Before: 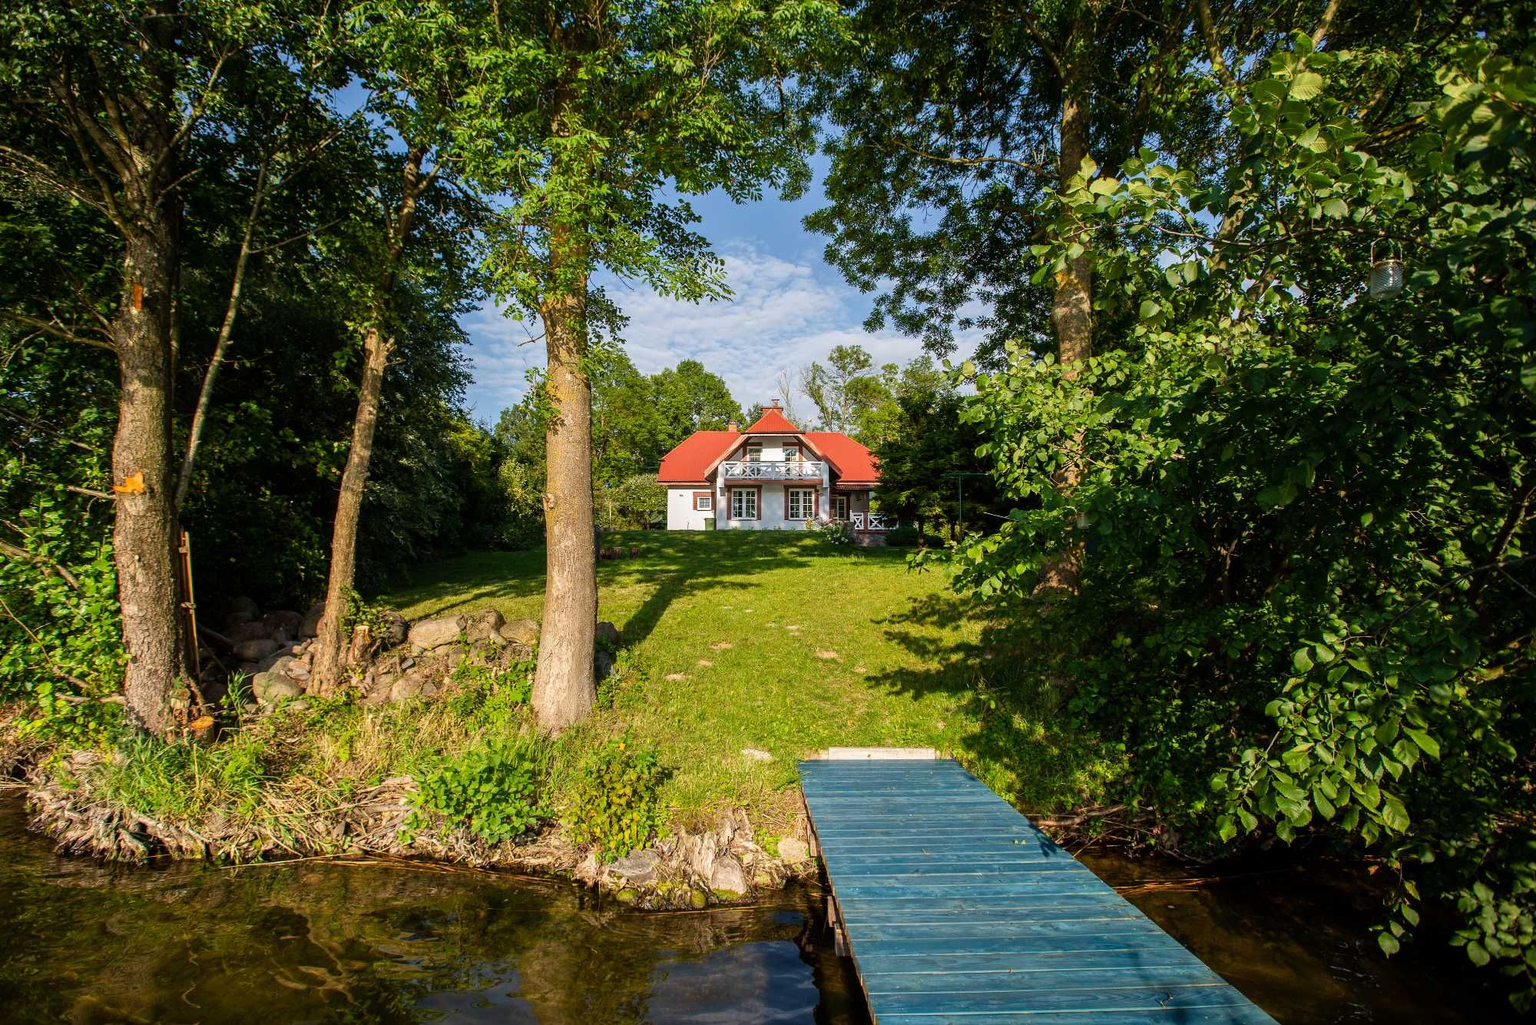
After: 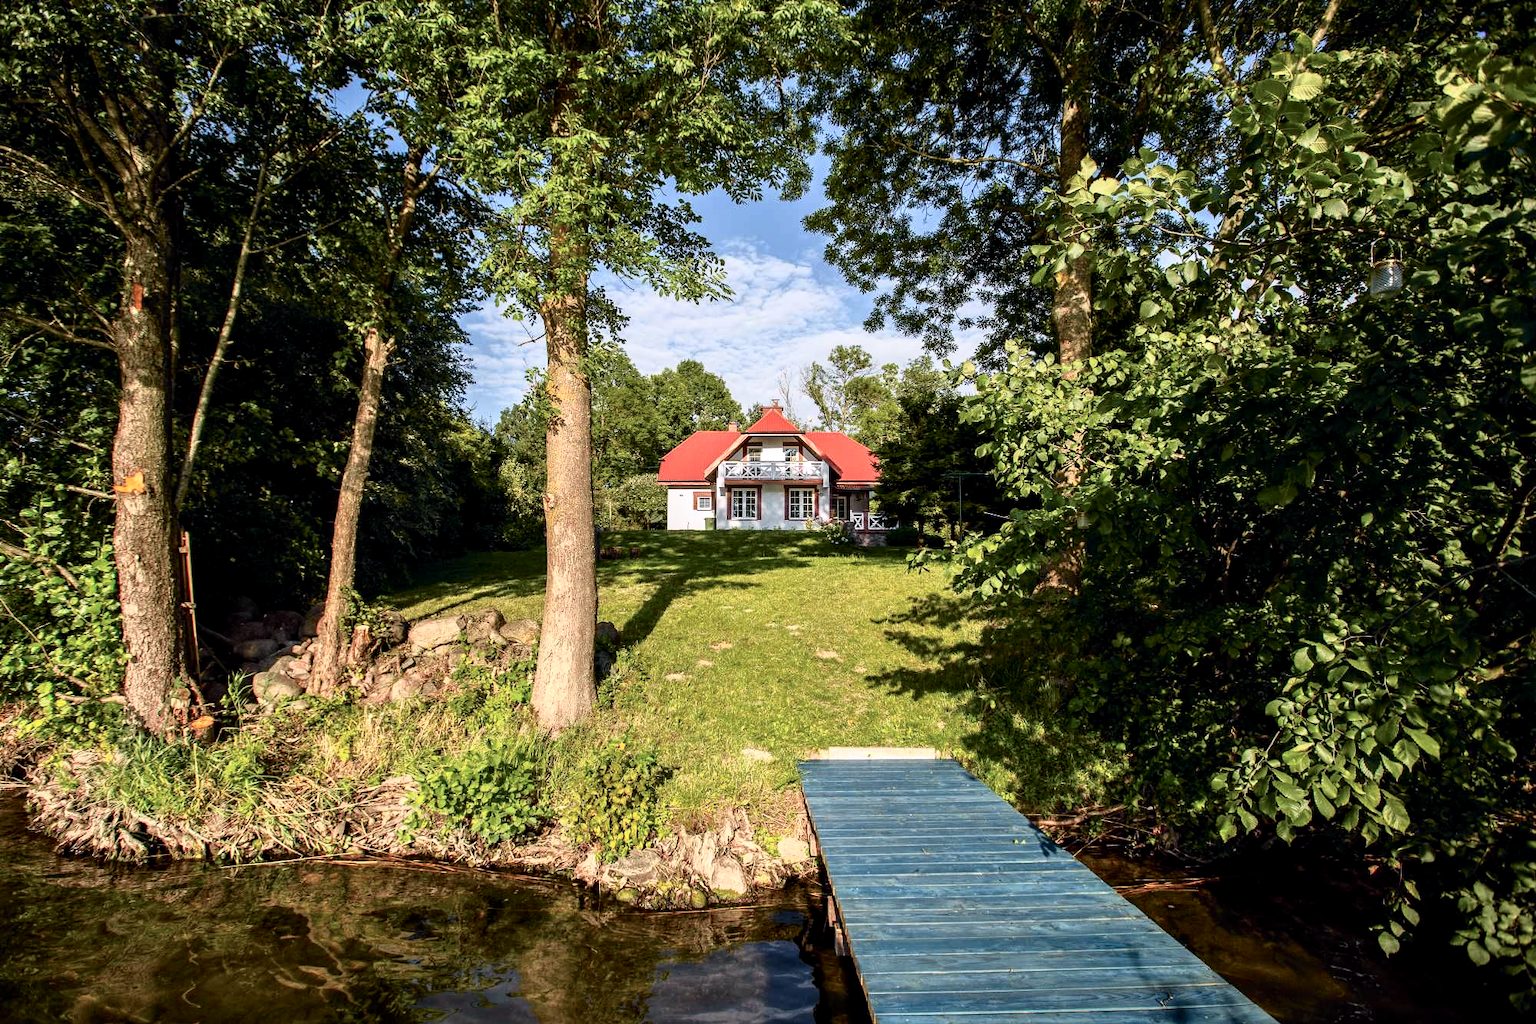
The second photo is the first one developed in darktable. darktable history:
contrast equalizer: octaves 7, y [[0.509, 0.517, 0.523, 0.523, 0.517, 0.509], [0.5 ×6], [0.5 ×6], [0 ×6], [0 ×6]]
local contrast: highlights 103%, shadows 99%, detail 119%, midtone range 0.2
tone curve: curves: ch0 [(0, 0) (0.105, 0.08) (0.195, 0.18) (0.283, 0.288) (0.384, 0.419) (0.485, 0.531) (0.638, 0.69) (0.795, 0.879) (1, 0.977)]; ch1 [(0, 0) (0.161, 0.092) (0.35, 0.33) (0.379, 0.401) (0.456, 0.469) (0.498, 0.503) (0.531, 0.537) (0.596, 0.621) (0.635, 0.655) (1, 1)]; ch2 [(0, 0) (0.371, 0.362) (0.437, 0.437) (0.483, 0.484) (0.53, 0.515) (0.56, 0.58) (0.622, 0.606) (1, 1)], color space Lab, independent channels, preserve colors none
